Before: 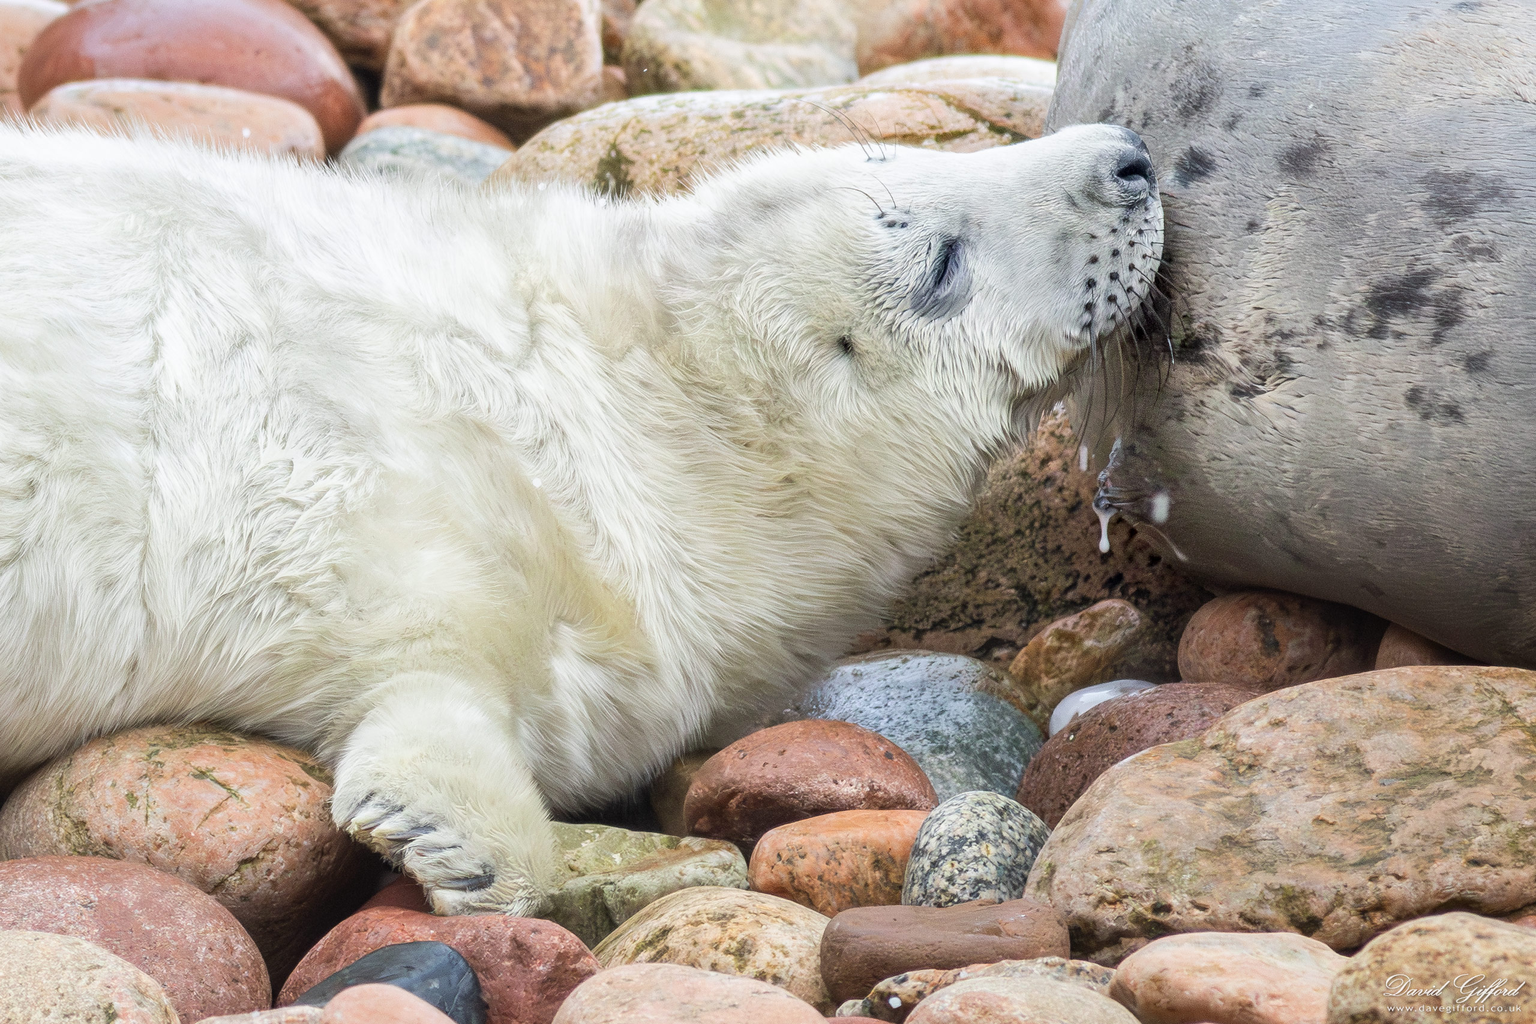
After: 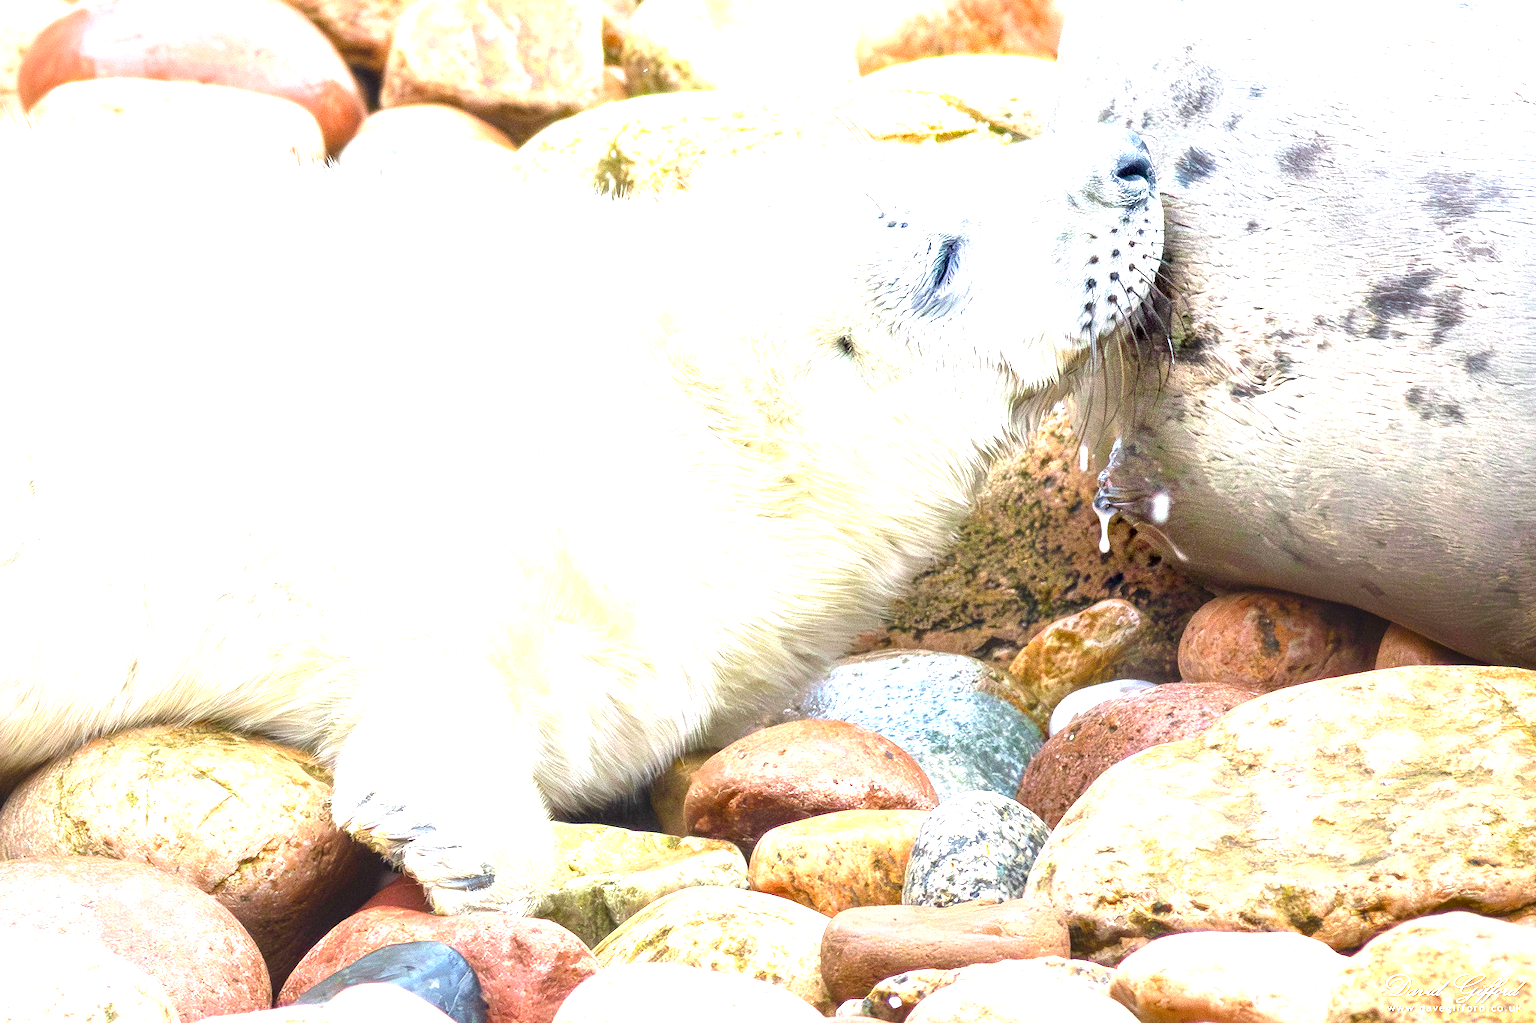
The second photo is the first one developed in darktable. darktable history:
color balance rgb: perceptual saturation grading › global saturation 20%, perceptual saturation grading › highlights -25%, perceptual saturation grading › shadows 25%, global vibrance 50%
exposure: black level correction 0, exposure 1.675 EV, compensate exposure bias true, compensate highlight preservation false
